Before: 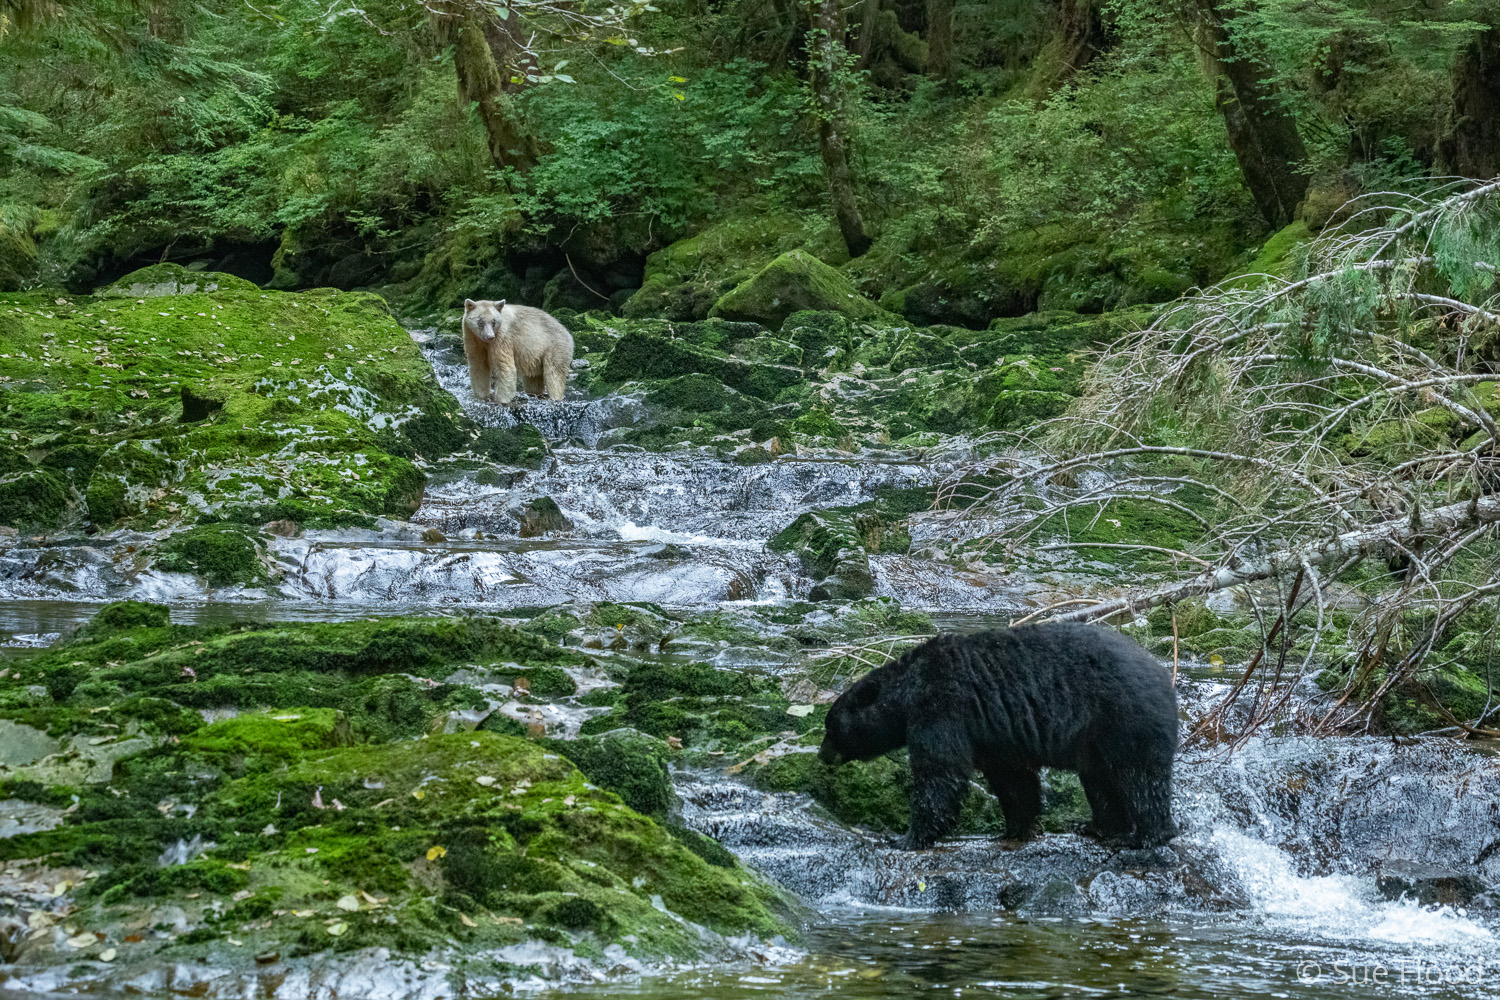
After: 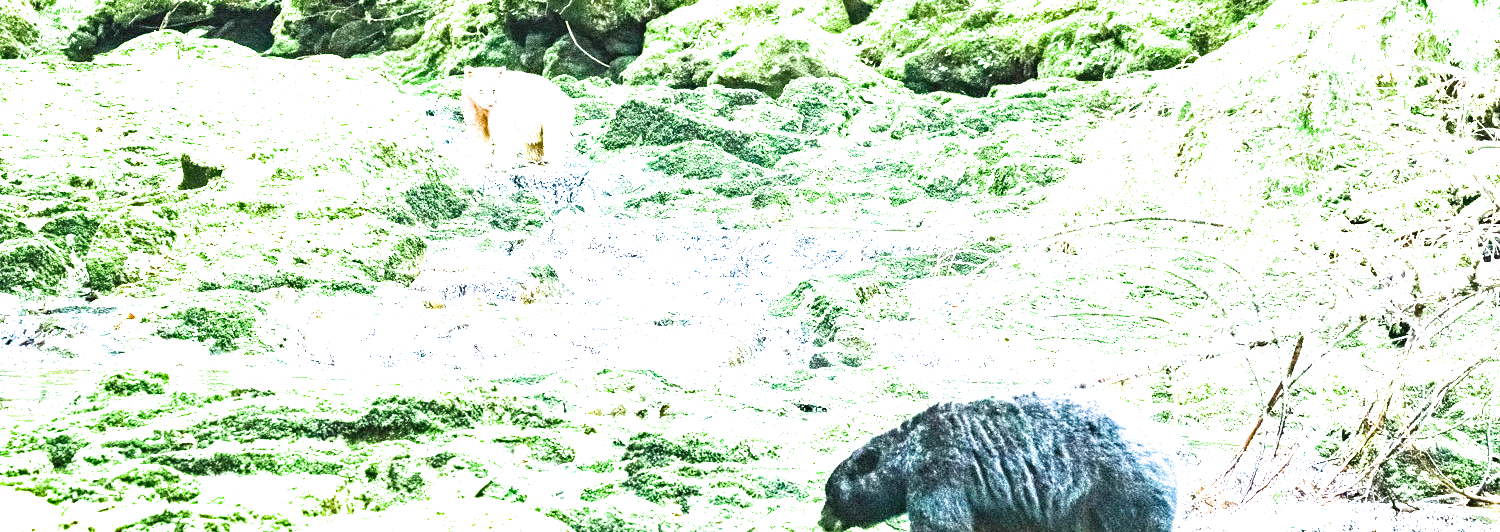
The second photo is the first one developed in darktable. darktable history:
exposure: black level correction 0, exposure 3.902 EV, compensate highlight preservation false
filmic rgb: black relative exposure -9.05 EV, white relative exposure 2.31 EV, hardness 7.5
crop and rotate: top 23.353%, bottom 23.384%
haze removal: compatibility mode true, adaptive false
shadows and highlights: shadows 29.18, highlights -29.54, highlights color adjustment 0.2%, low approximation 0.01, soften with gaussian
